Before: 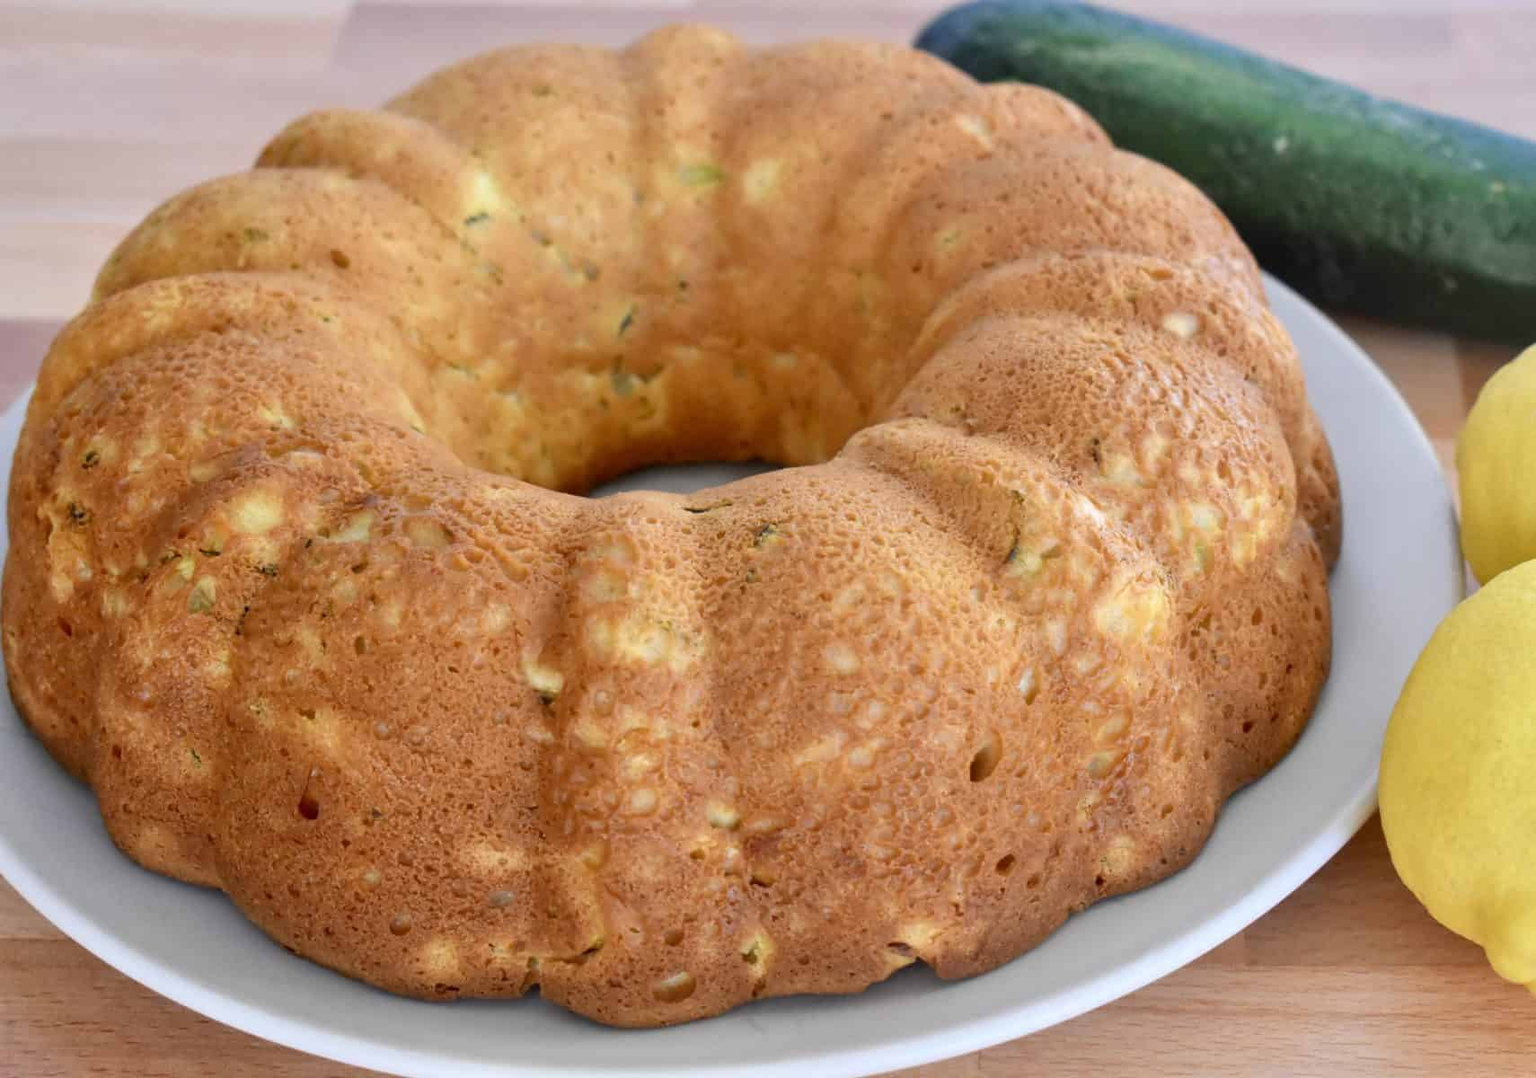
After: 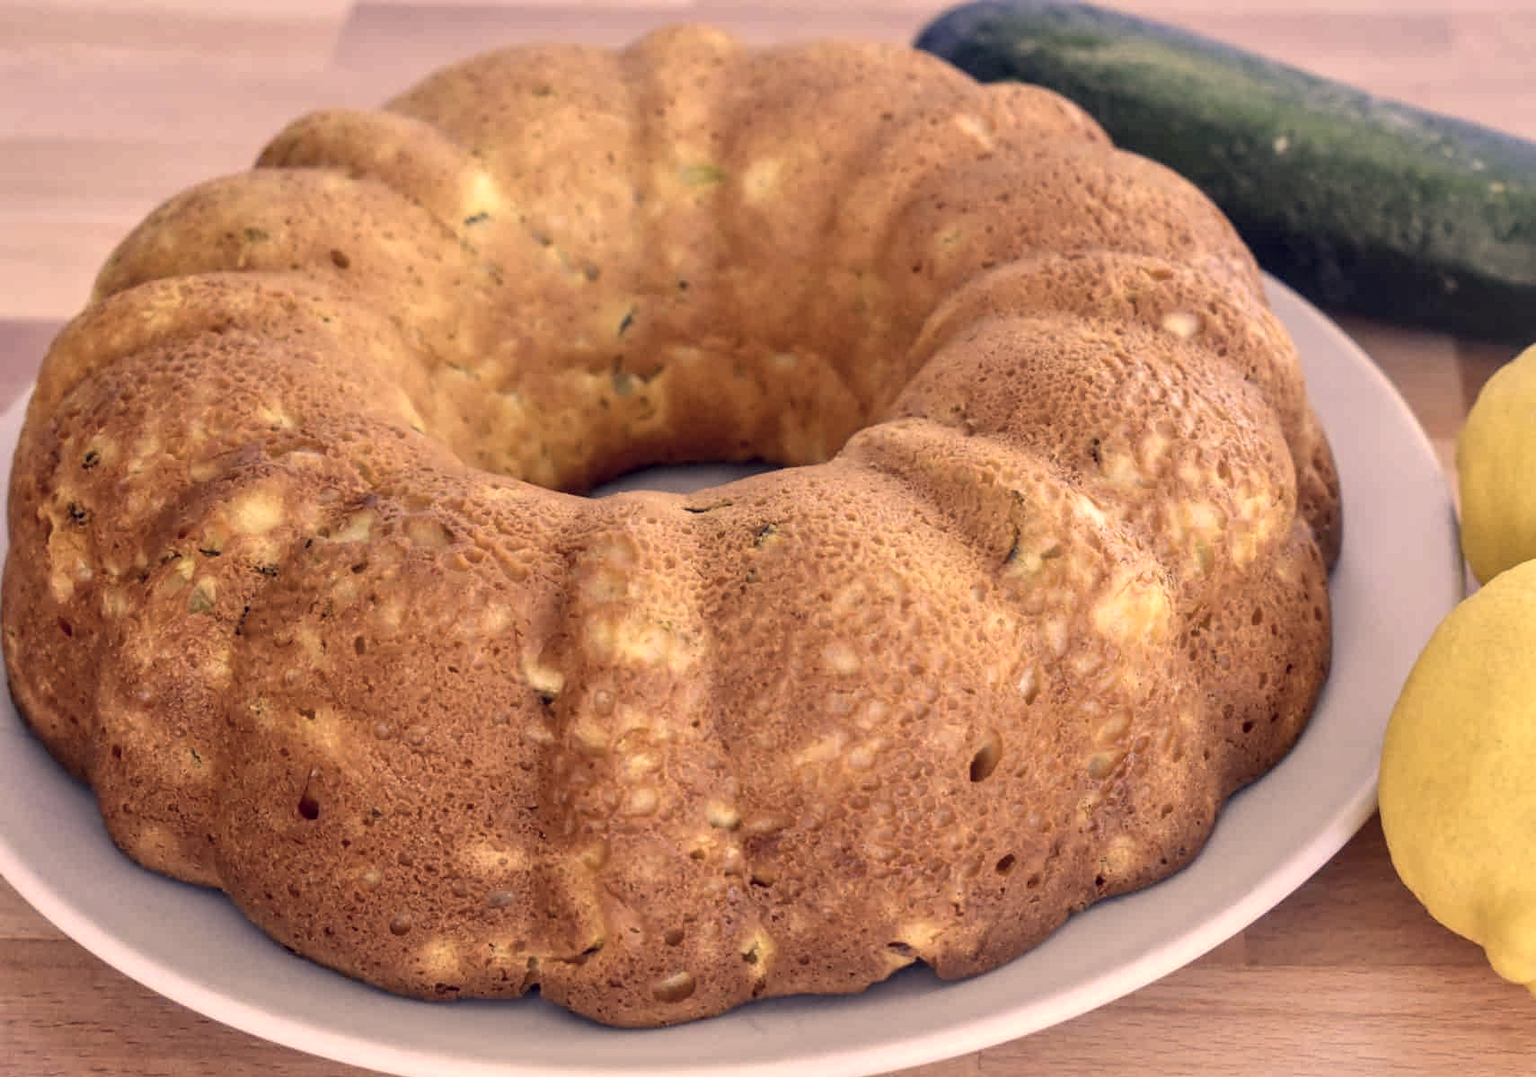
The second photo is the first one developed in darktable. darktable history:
color correction: highlights a* 19.59, highlights b* 27.49, shadows a* 3.46, shadows b* -17.28, saturation 0.73
local contrast: detail 130%
